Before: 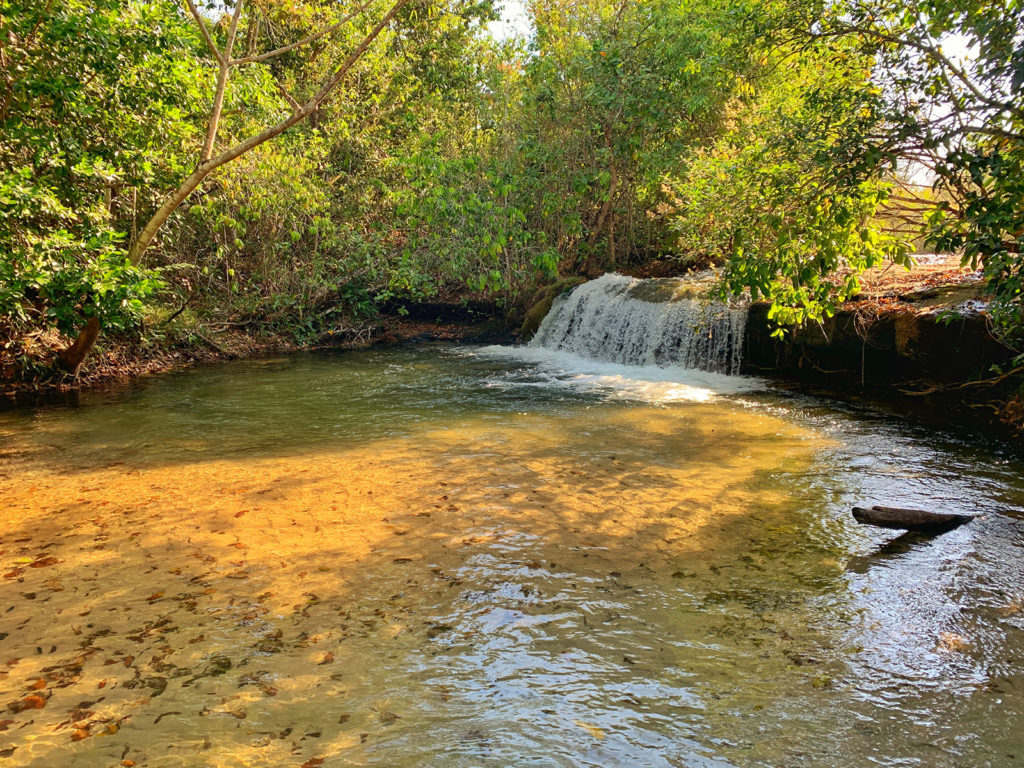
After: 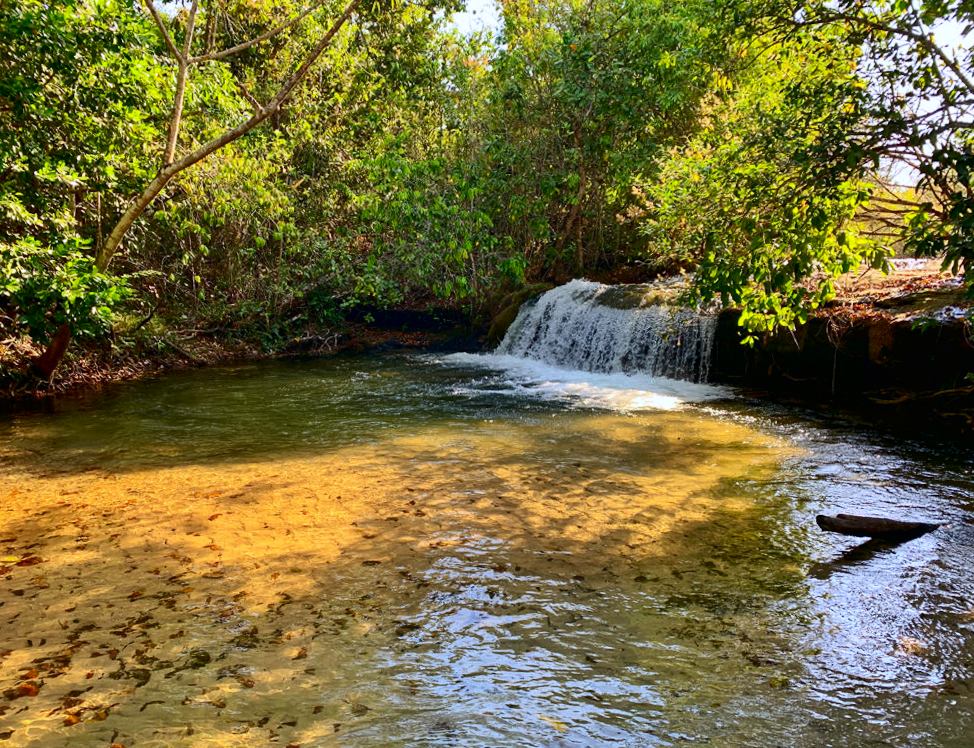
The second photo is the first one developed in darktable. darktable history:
white balance: red 0.967, blue 1.119, emerald 0.756
contrast brightness saturation: contrast 0.2, brightness -0.11, saturation 0.1
rotate and perspective: rotation 0.074°, lens shift (vertical) 0.096, lens shift (horizontal) -0.041, crop left 0.043, crop right 0.952, crop top 0.024, crop bottom 0.979
